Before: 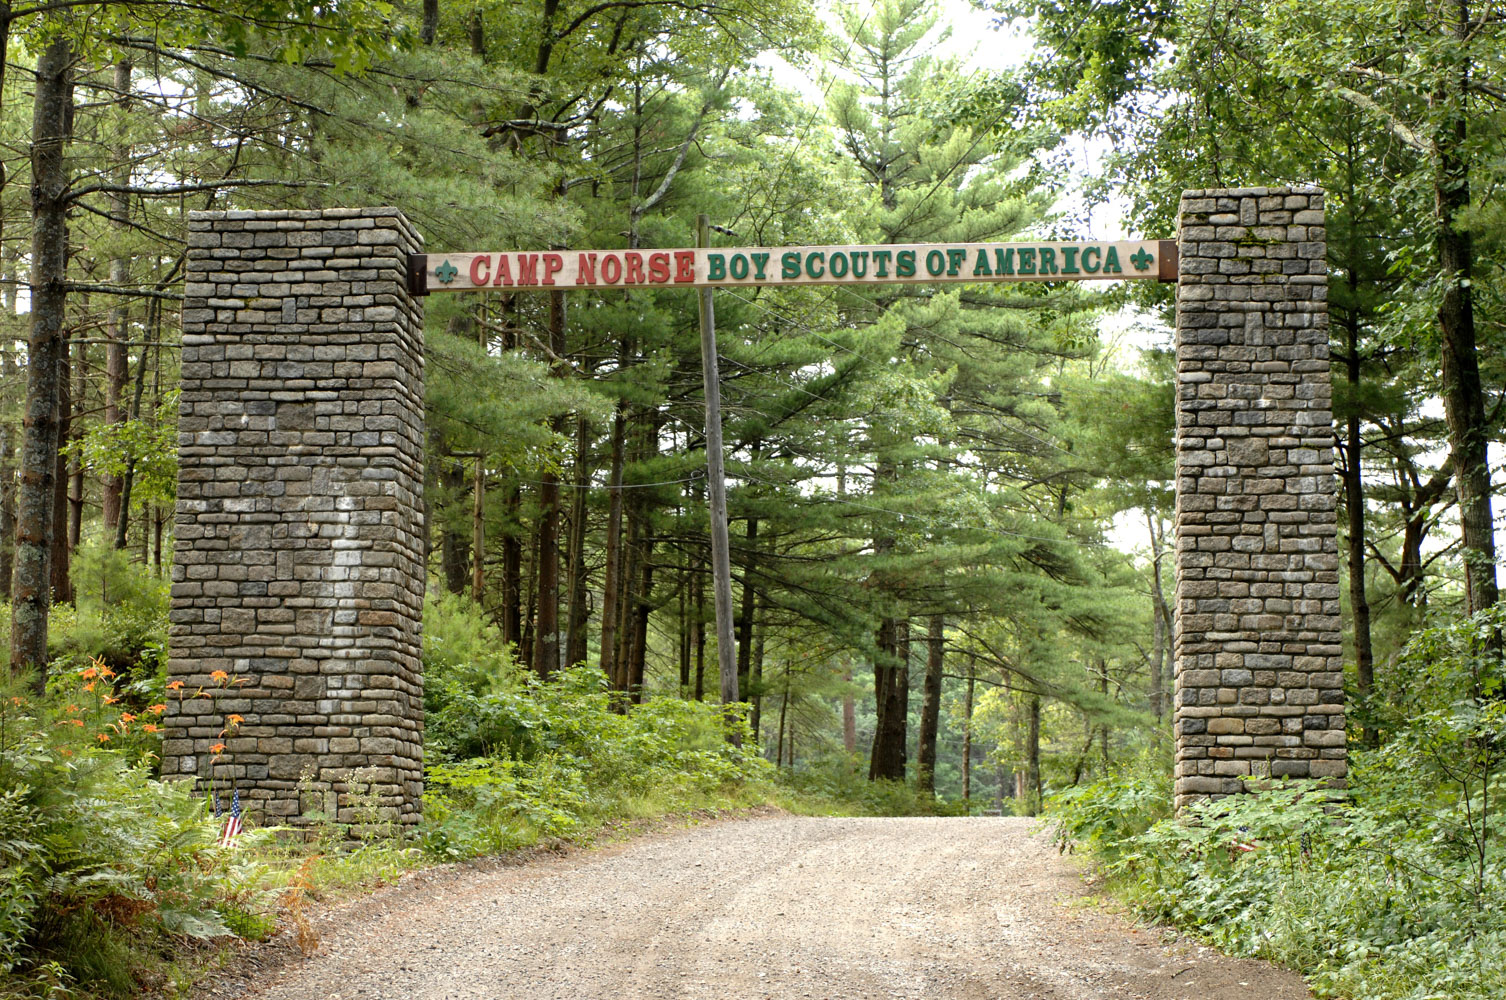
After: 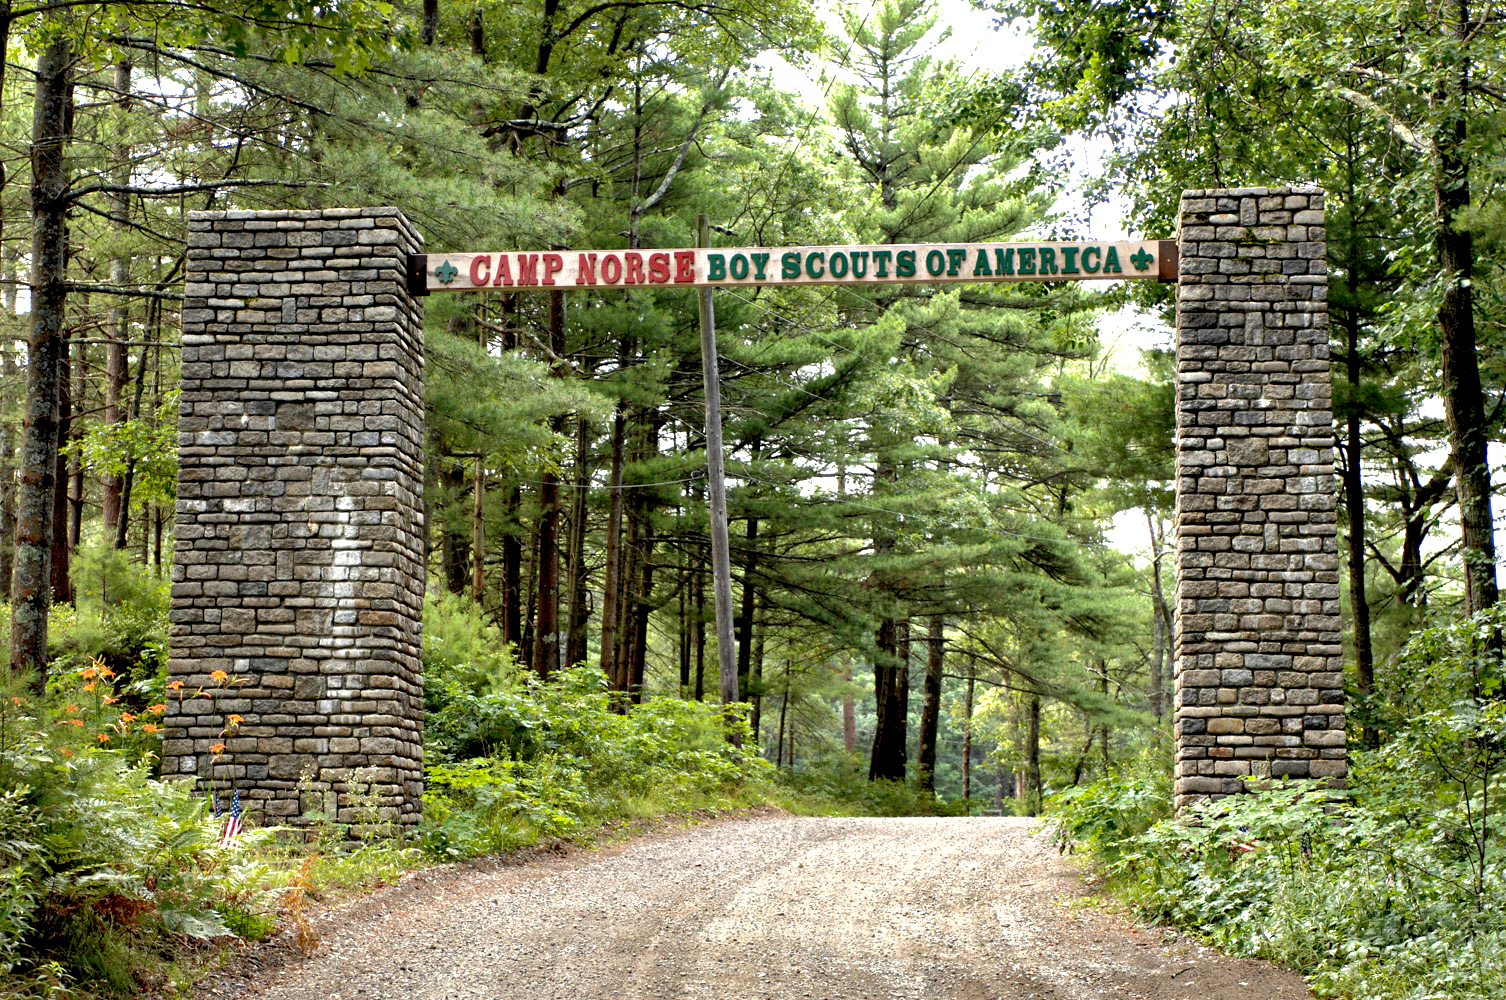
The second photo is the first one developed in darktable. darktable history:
shadows and highlights: on, module defaults
tone equalizer: smoothing diameter 2.09%, edges refinement/feathering 21.42, mask exposure compensation -1.57 EV, filter diffusion 5
contrast equalizer: y [[0.6 ×6], [0.55 ×6], [0 ×6], [0 ×6], [0 ×6]]
